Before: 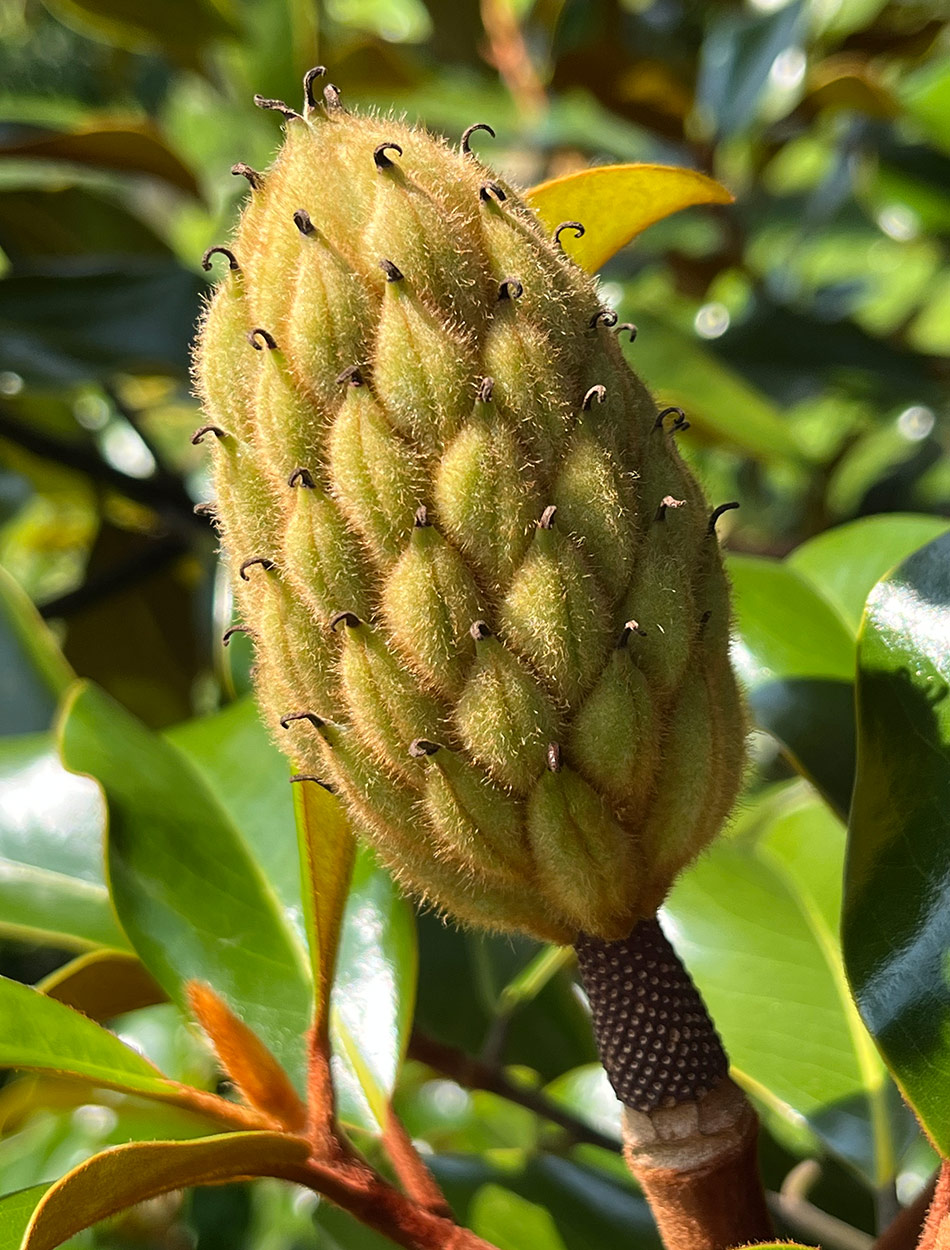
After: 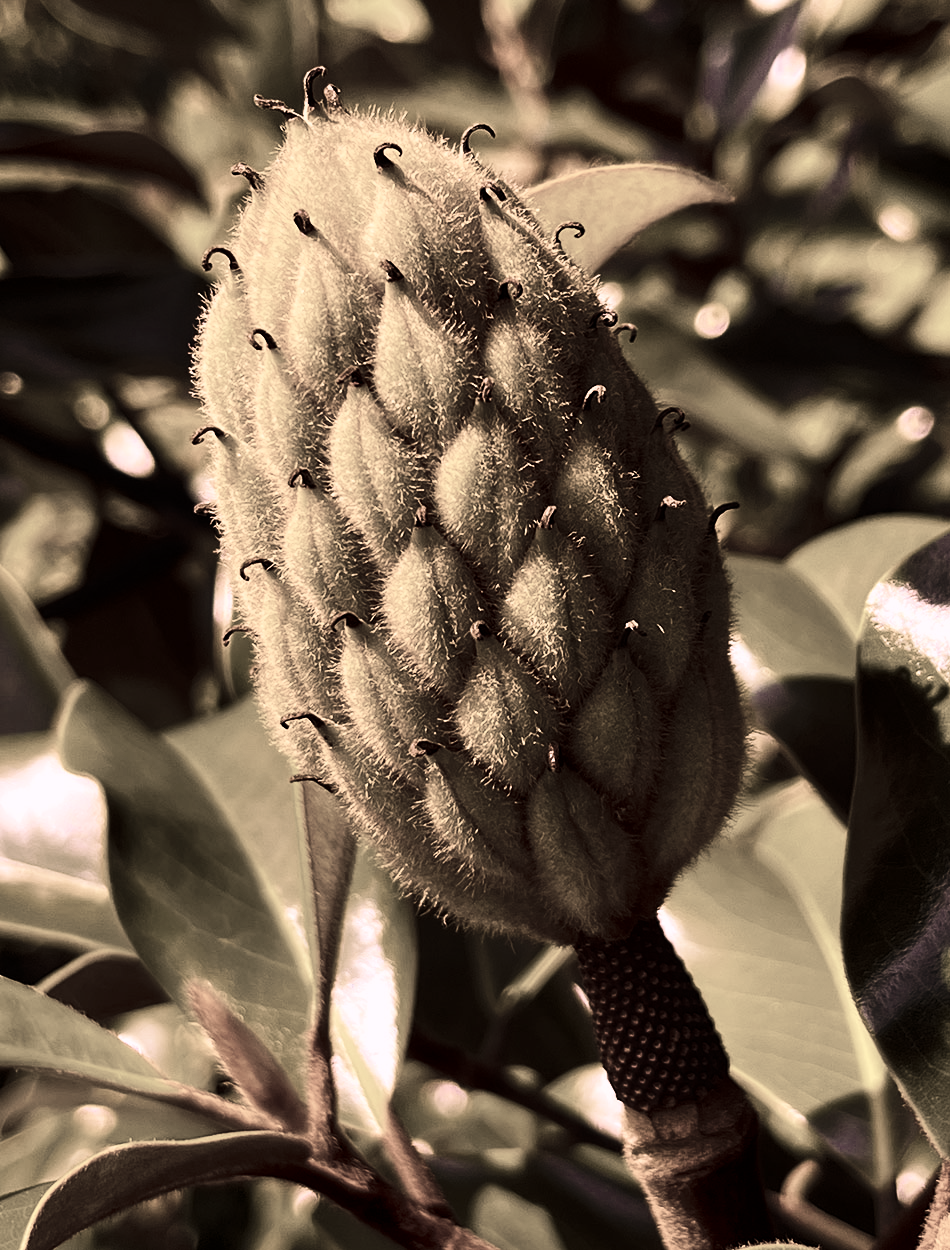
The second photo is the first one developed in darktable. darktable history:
tone curve: curves: ch0 [(0, 0) (0.003, 0.003) (0.011, 0.011) (0.025, 0.025) (0.044, 0.044) (0.069, 0.068) (0.1, 0.098) (0.136, 0.134) (0.177, 0.174) (0.224, 0.221) (0.277, 0.273) (0.335, 0.33) (0.399, 0.393) (0.468, 0.461) (0.543, 0.541) (0.623, 0.621) (0.709, 0.708) (0.801, 0.8) (0.898, 0.897) (1, 1)], preserve colors none
color look up table: target L [98.56, 94.91, 95.02, 87.73, 89.53, 86.39, 83.78, 77.12, 64.96, 56.52, 59.42, 35.65, 35.43, 16.83, 5.889, 200, 68.64, 76.22, 76.74, 72.21, 75.2, 40.49, 33.13, 32.88, 31.43, 11.98, 8.425, 4.443, 80.94, 82.22, 22.33, 55.52, 46.88, 30.17, 18.29, 13.45, 12.36, 18.04, 9.539, 0.707, 0.335, 86.13, 74.12, 79.8, 47.22, 21.82, 46.16, 11.27, 14.25], target a [1.084, 0.553, -0.791, -2.3, 5.57, -2.966, 7.78, 2.485, -1.591, 5.174, 4.025, -1.154, -0.242, -1.647, 3.454, 0, 21.01, 15.5, 10.22, 15.91, 9.984, 14.84, 16.04, 19.36, 6.511, 11.49, 8.355, 9.981, 19.71, 17.05, 16.74, 24.75, 22.01, 19.99, 16.15, 15.24, 14.71, 16.01, 13.9, 2.044, 0.272, -7.443, 10.26, 4.508, 10.52, 16.27, -1.404, 11.7, 4.641], target b [3.023, 23.92, 28.61, 7.267, 10.64, 24.17, 22.4, 22.9, 13.14, 13.1, 18.31, 12.95, 13.29, 9.365, 4.344, 0, 14.14, 22.07, 22.62, 19.1, 22.06, 14.8, 9.32, 10.36, 12.92, 7.28, 4.002, 3.991, -3.323, 6.056, -10.23, -6.983, 0.638, -6.635, 3.686, -7.304, -4.614, -5.869, -6.789, -0.939, 0.097, -3.124, -5.129, -0.56, -4.558, -6.26, 1.956, -7.123, -3.403], num patches 49
